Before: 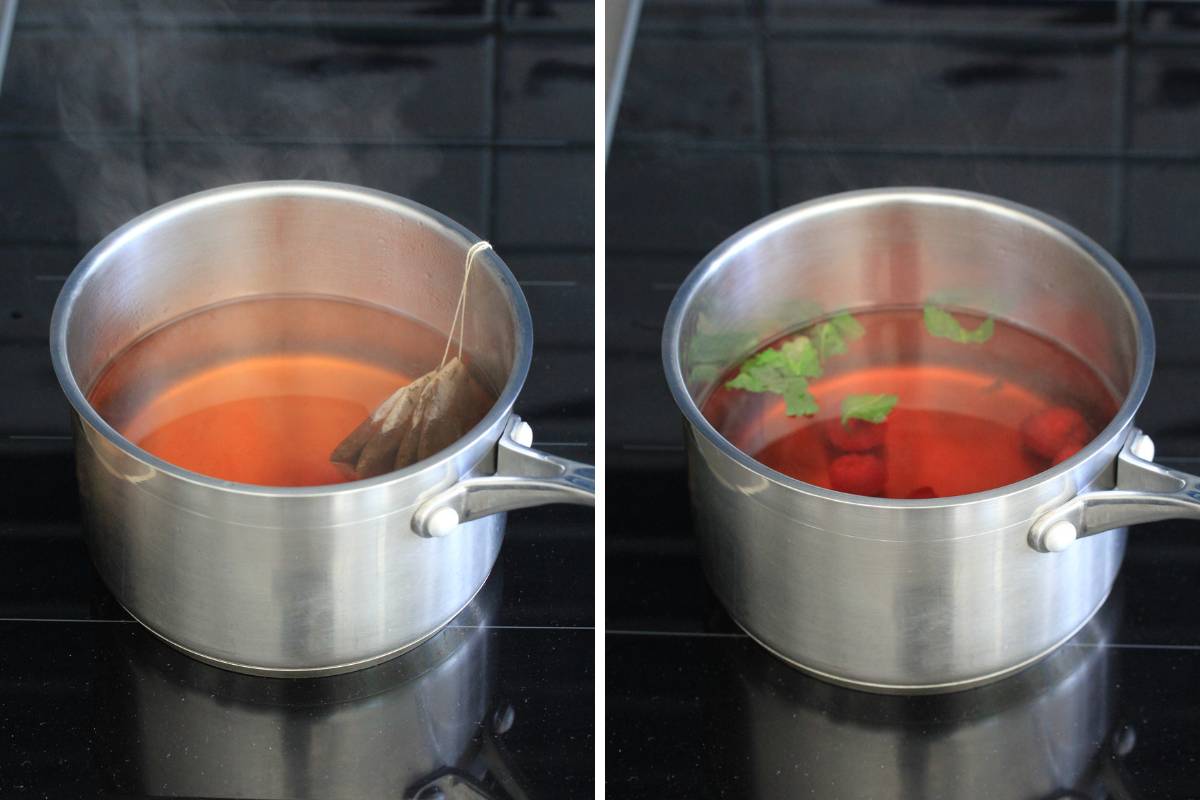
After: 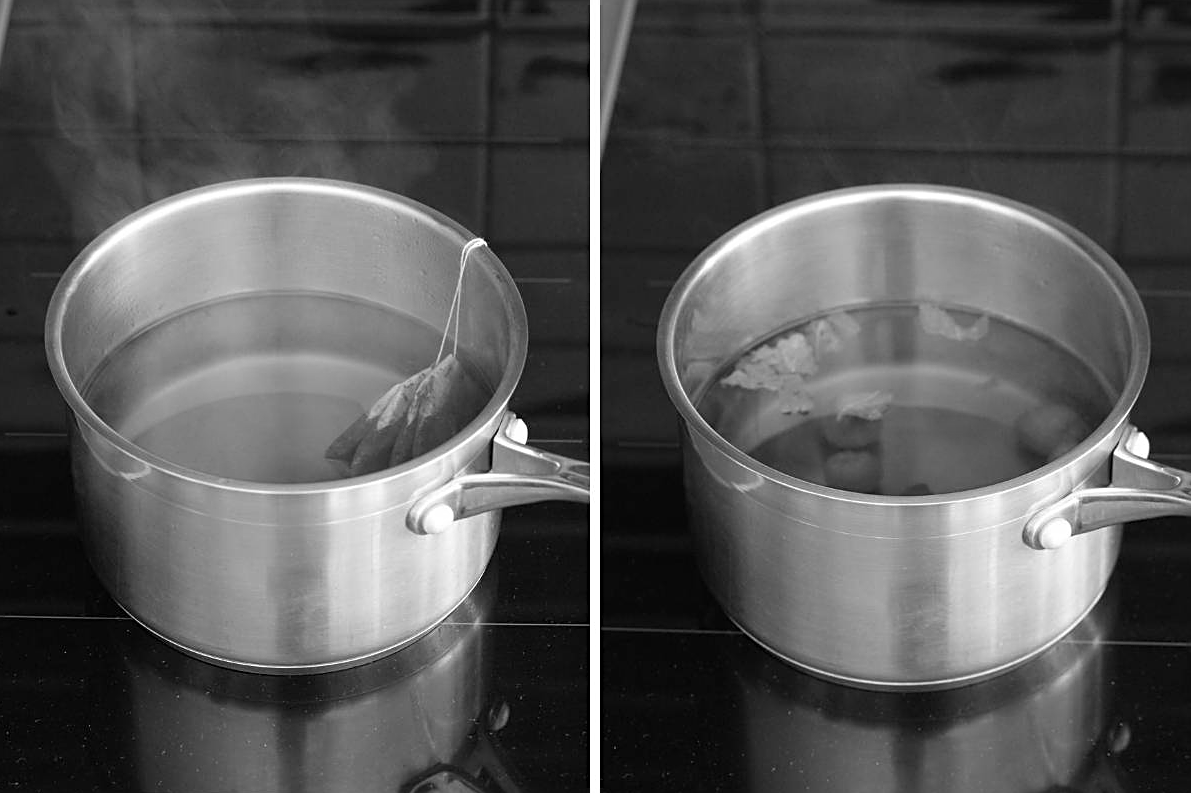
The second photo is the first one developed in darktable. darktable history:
crop: left 0.434%, top 0.485%, right 0.244%, bottom 0.386%
color balance rgb: linear chroma grading › global chroma 15%, perceptual saturation grading › global saturation 30%
monochrome: on, module defaults
sharpen: on, module defaults
